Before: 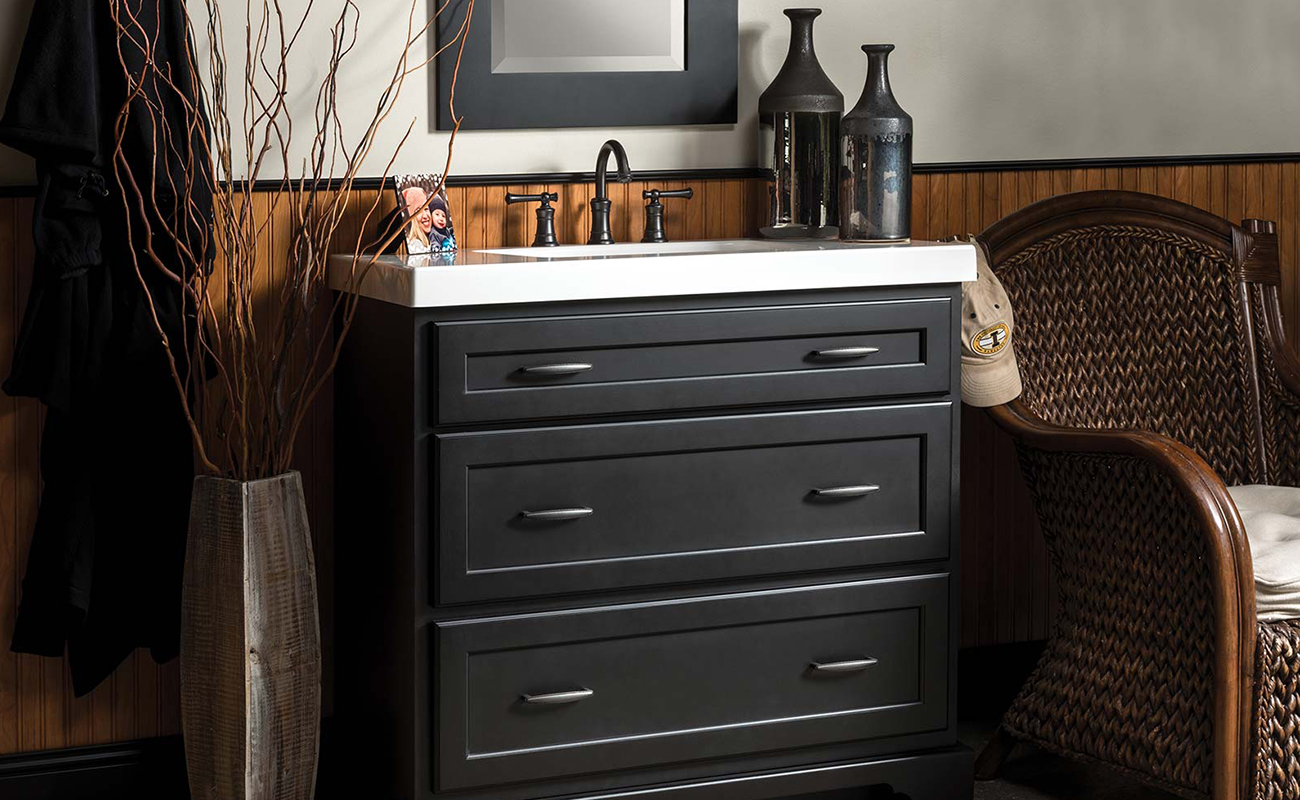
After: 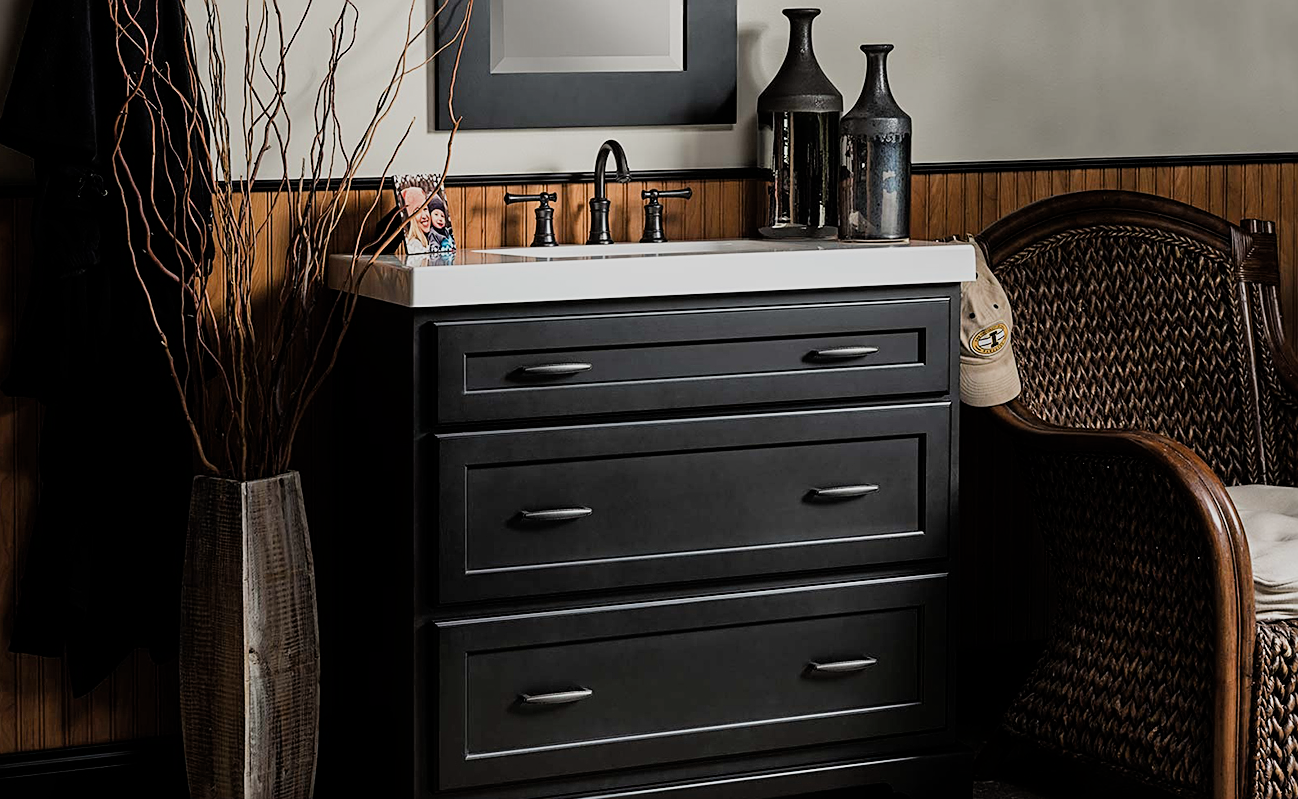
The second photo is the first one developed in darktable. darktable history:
filmic rgb: black relative exposure -6.68 EV, white relative exposure 4.56 EV, hardness 3.25
crop and rotate: left 0.126%
sharpen: on, module defaults
